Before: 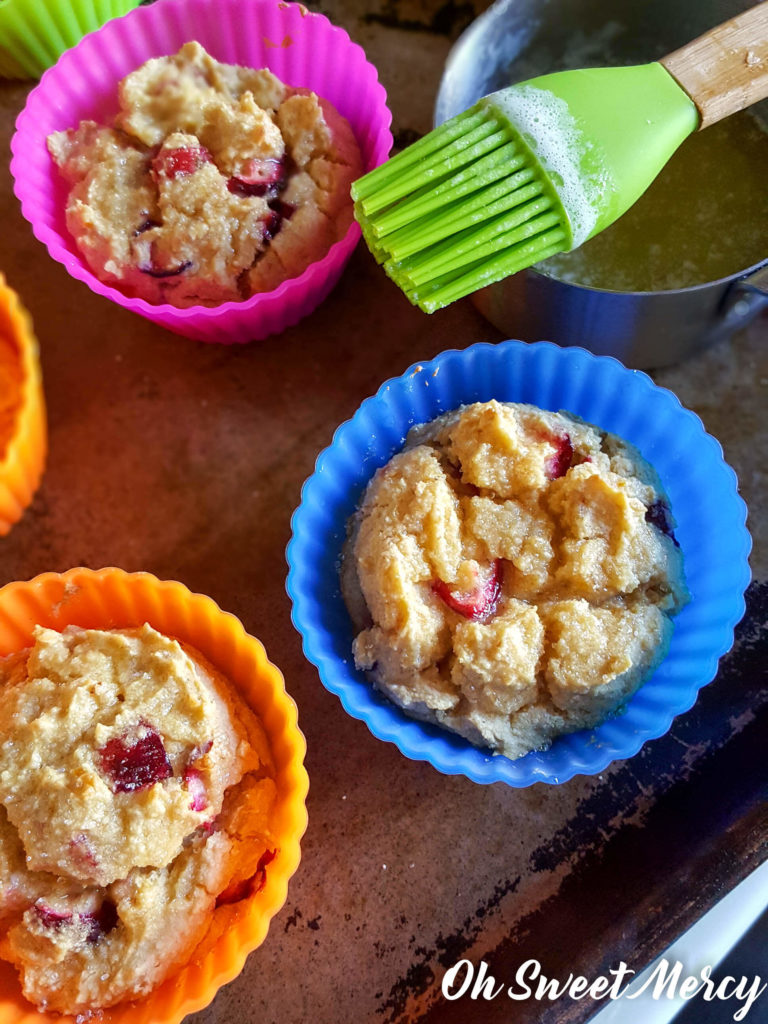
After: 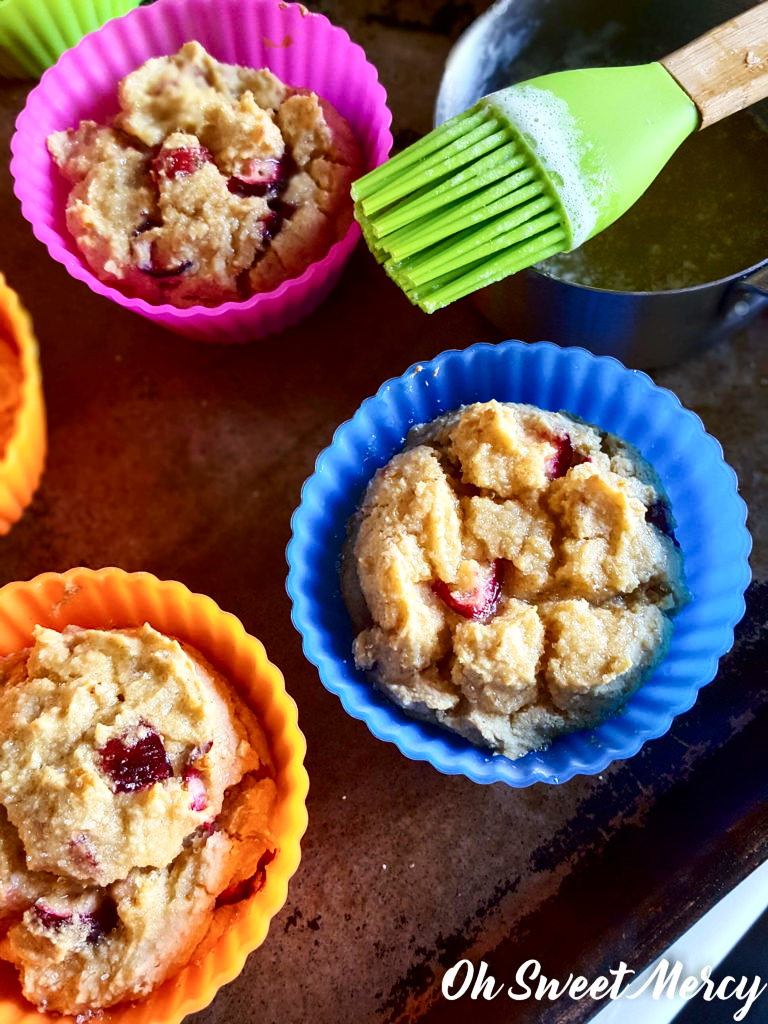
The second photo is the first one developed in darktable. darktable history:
contrast brightness saturation: contrast 0.287
